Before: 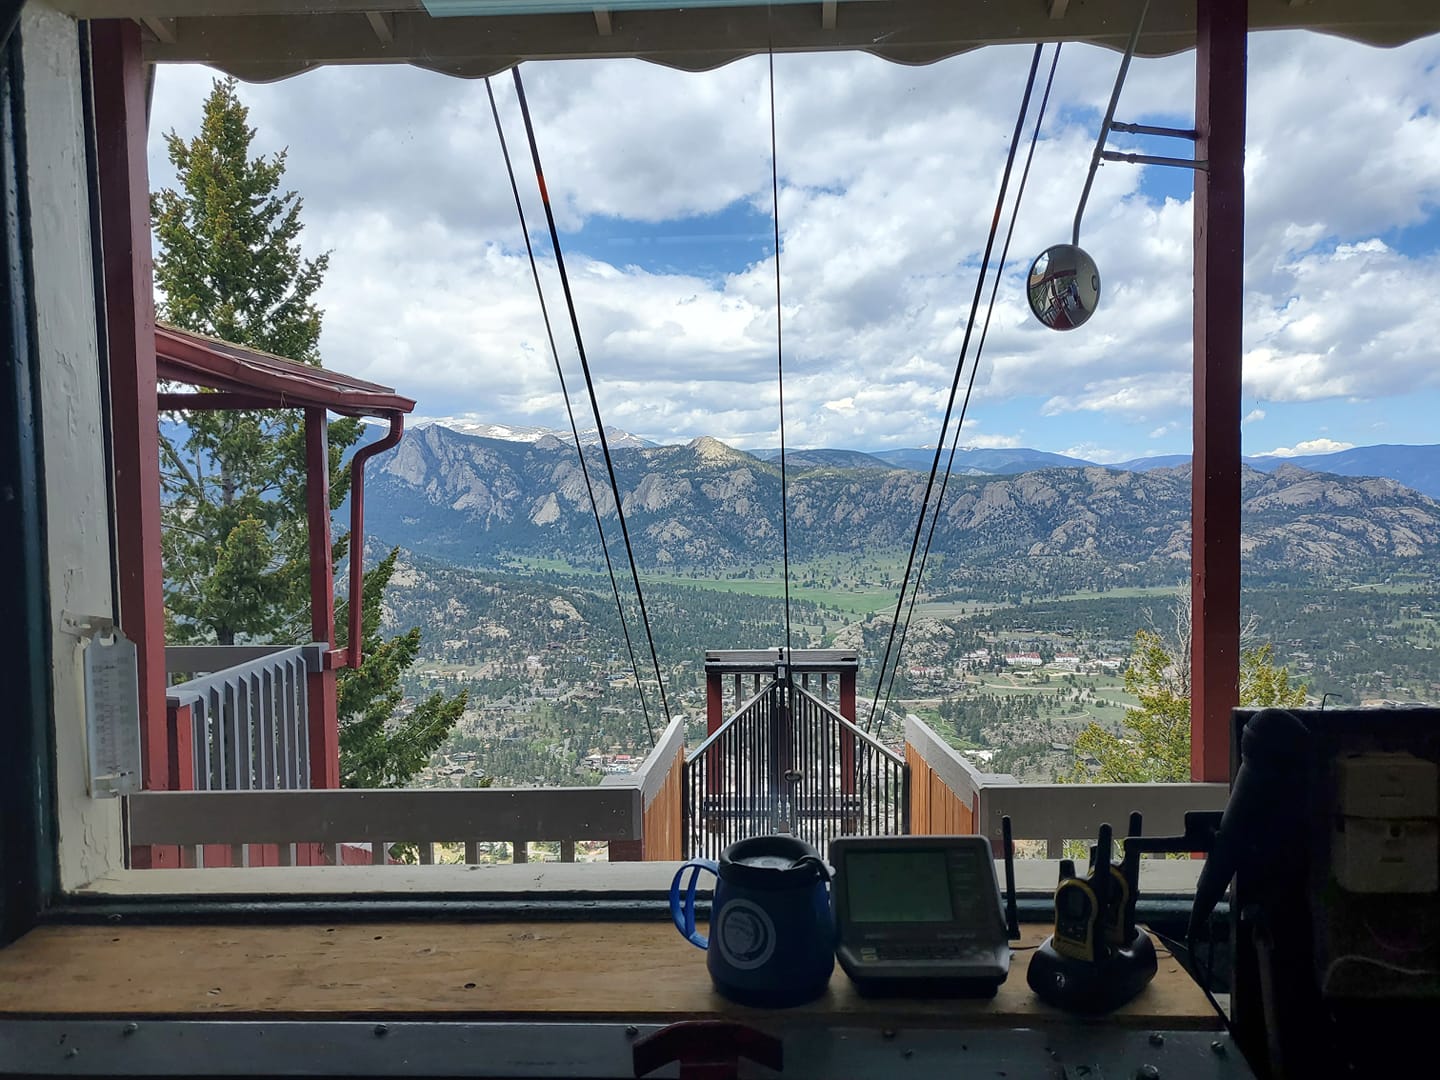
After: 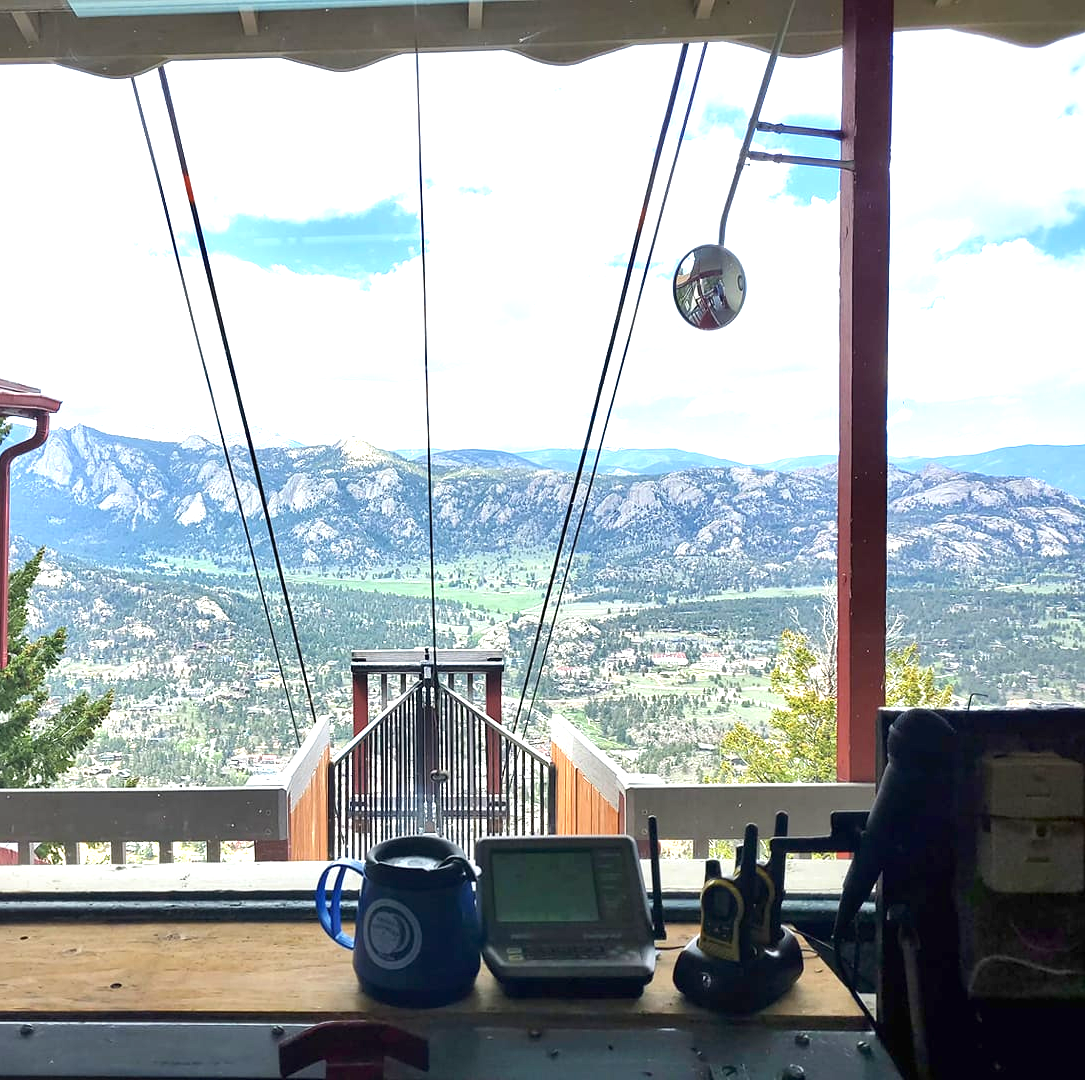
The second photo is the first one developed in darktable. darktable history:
exposure: black level correction 0, exposure 1.459 EV, compensate highlight preservation false
crop and rotate: left 24.591%
